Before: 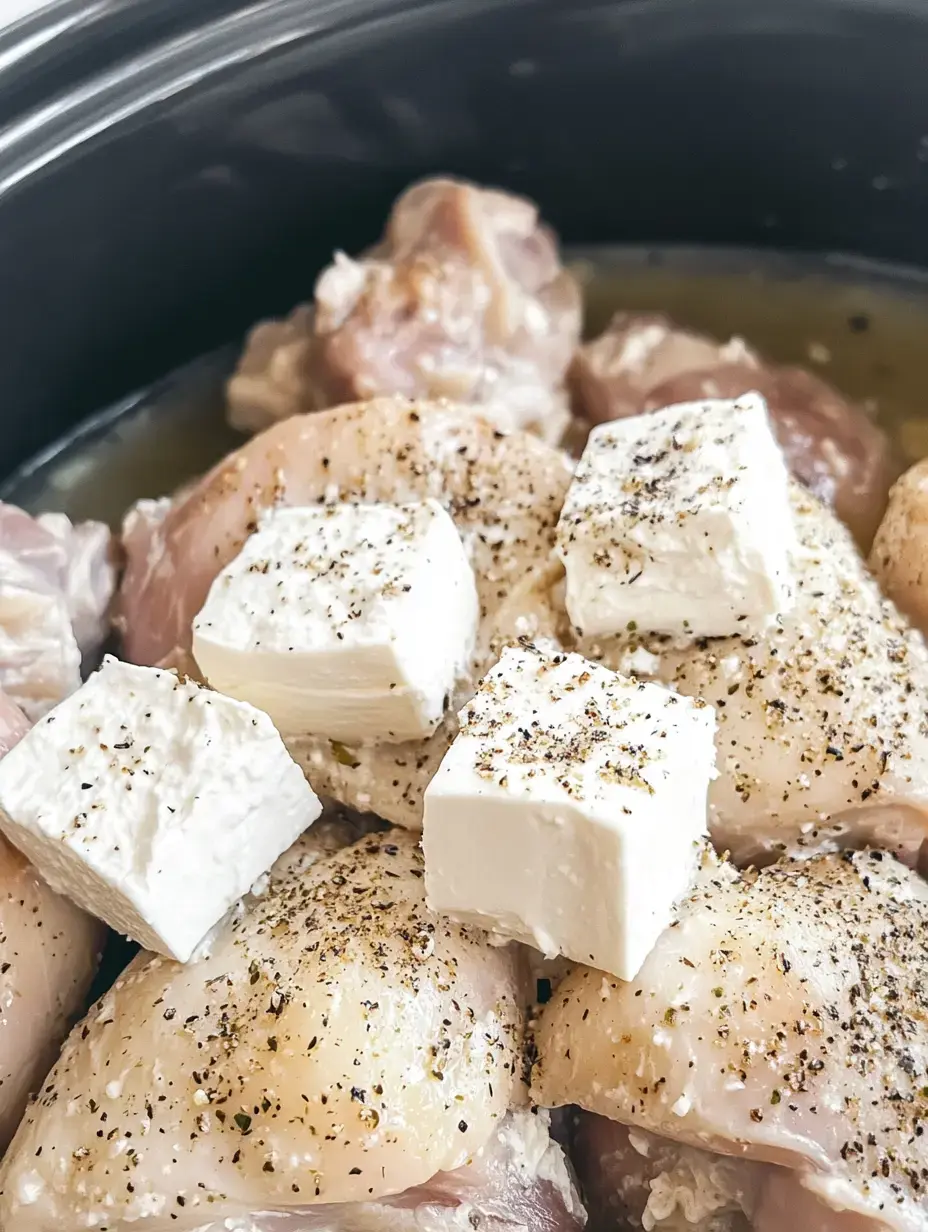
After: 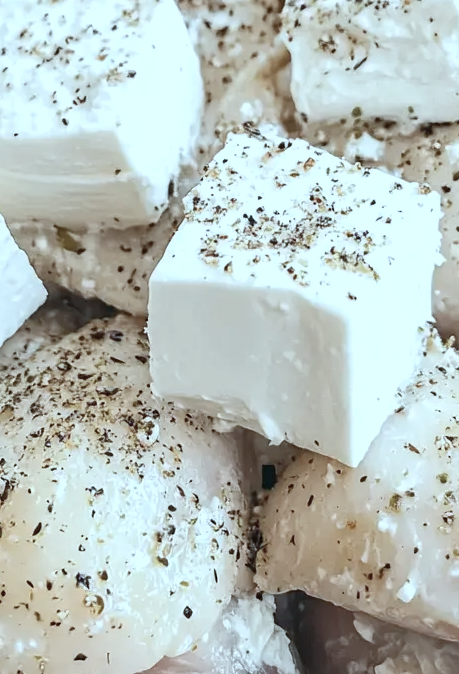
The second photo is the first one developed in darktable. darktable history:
crop: left 29.672%, top 41.786%, right 20.851%, bottom 3.487%
color correction: highlights a* -12.64, highlights b* -18.1, saturation 0.7
